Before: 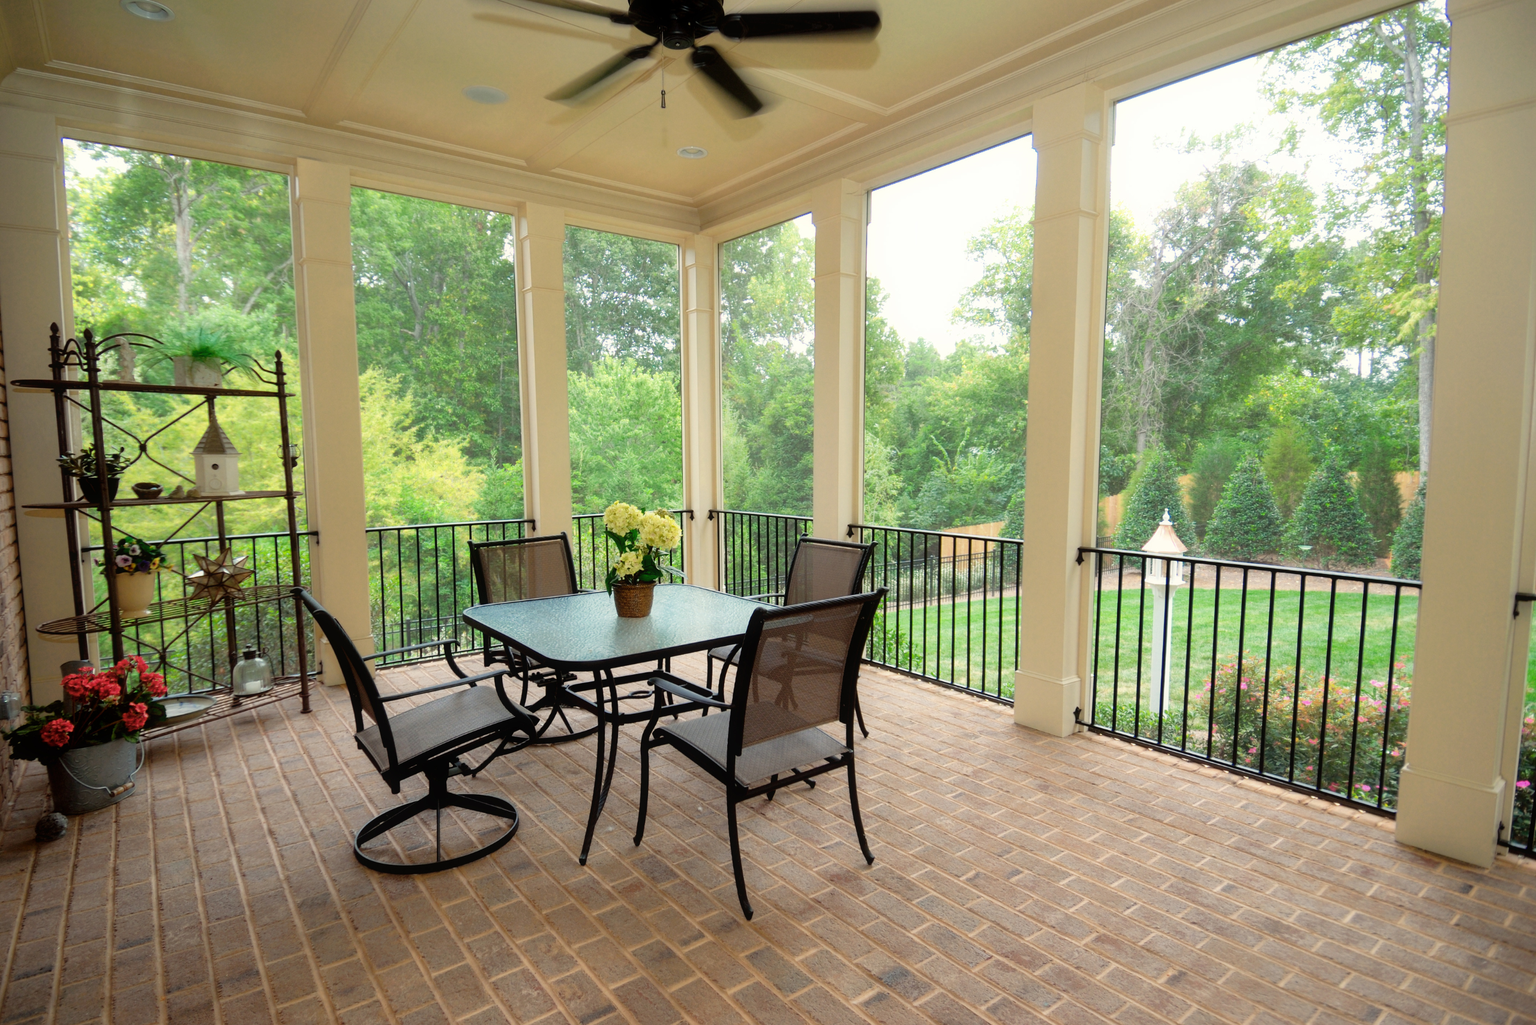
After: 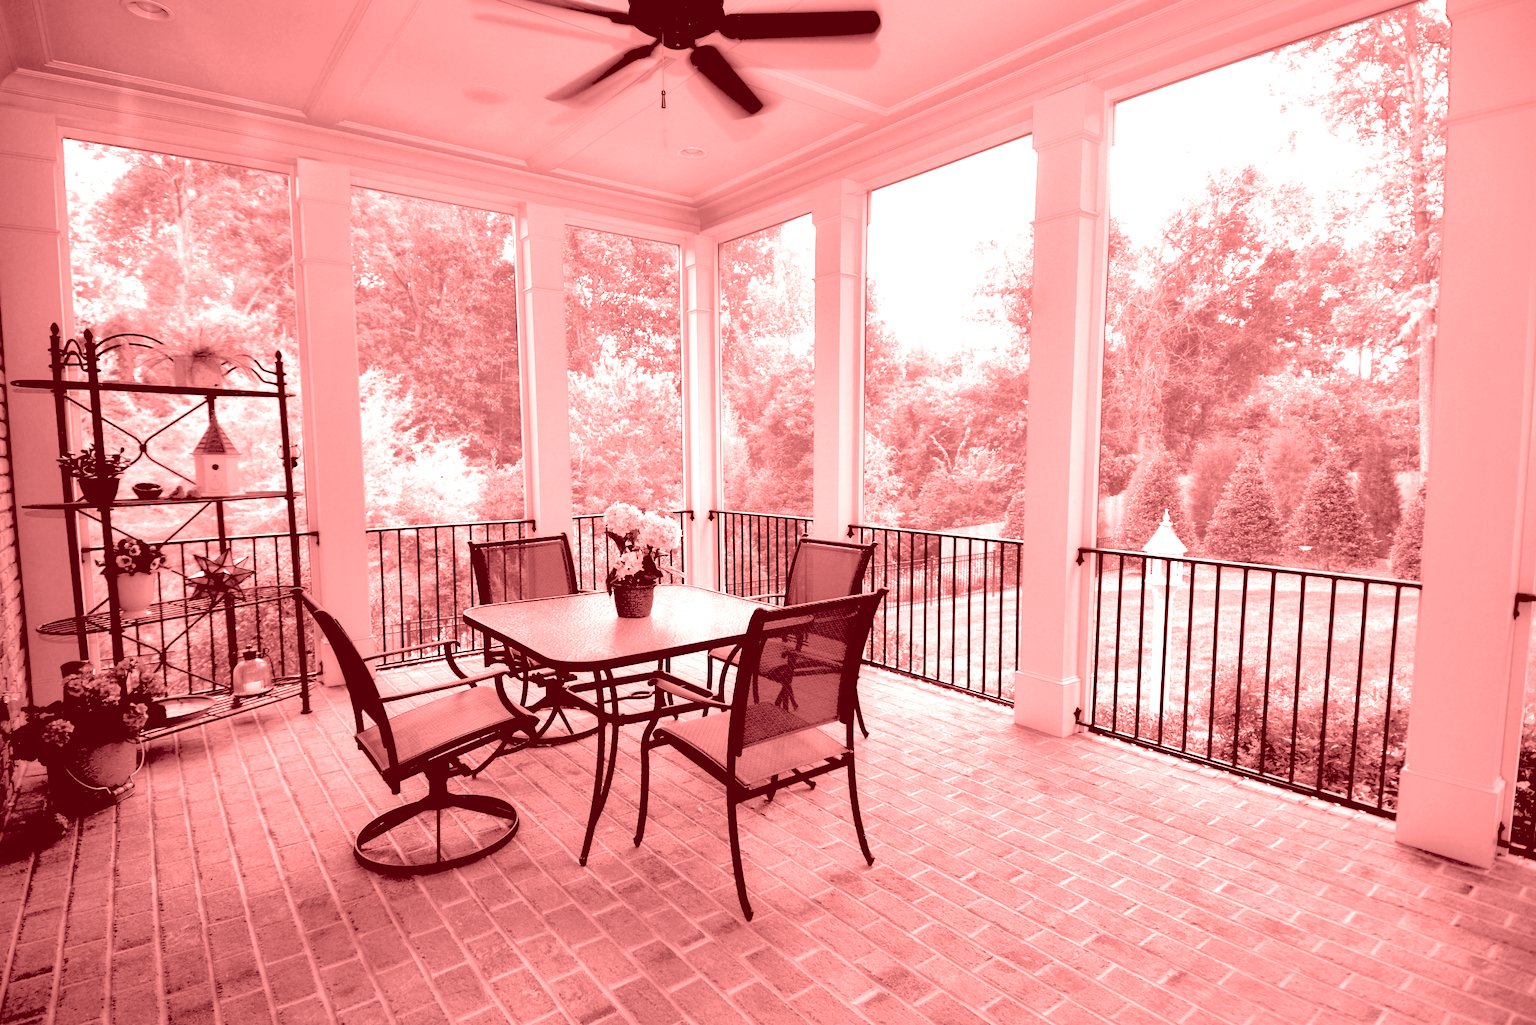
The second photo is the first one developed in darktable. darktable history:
exposure: black level correction 0.04, exposure 0.5 EV, compensate highlight preservation false
shadows and highlights: on, module defaults
color balance rgb: perceptual saturation grading › global saturation 20%, global vibrance 10%
colorize: saturation 60%, source mix 100%
